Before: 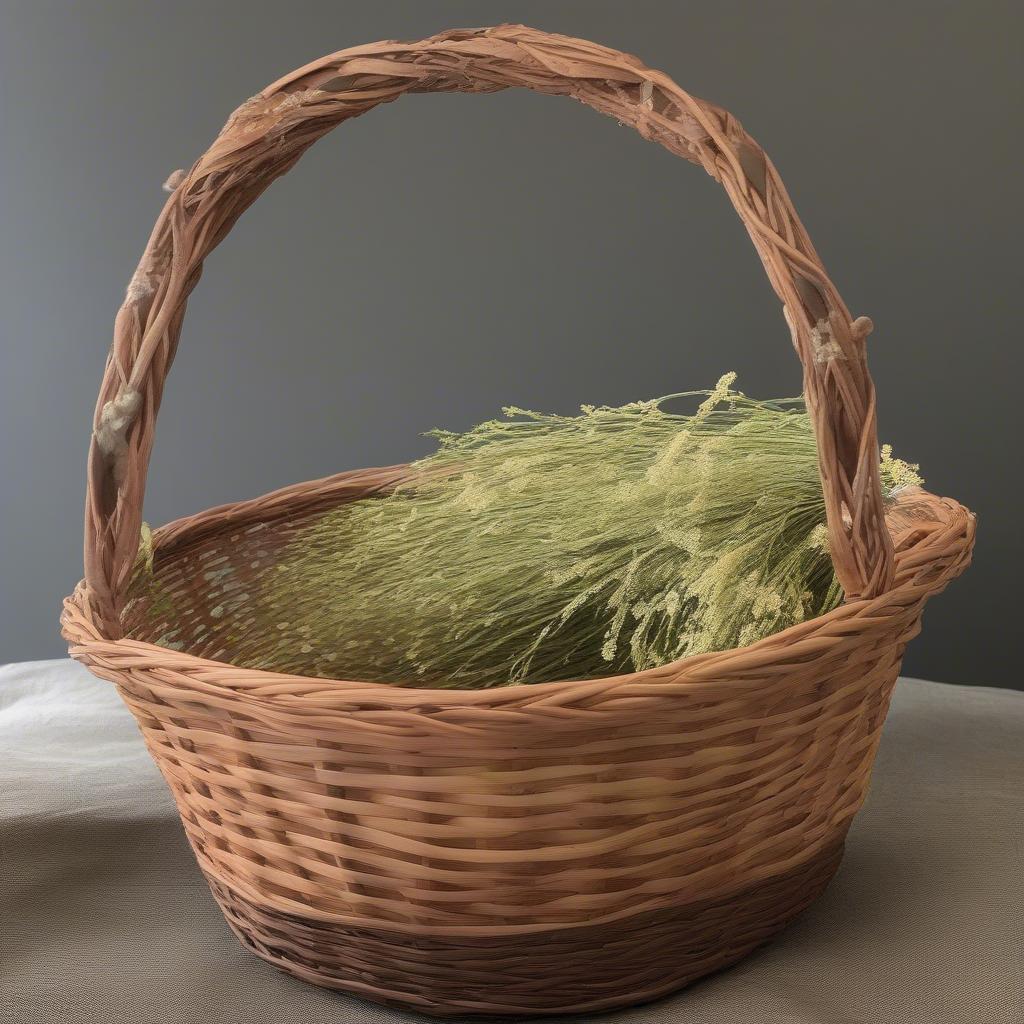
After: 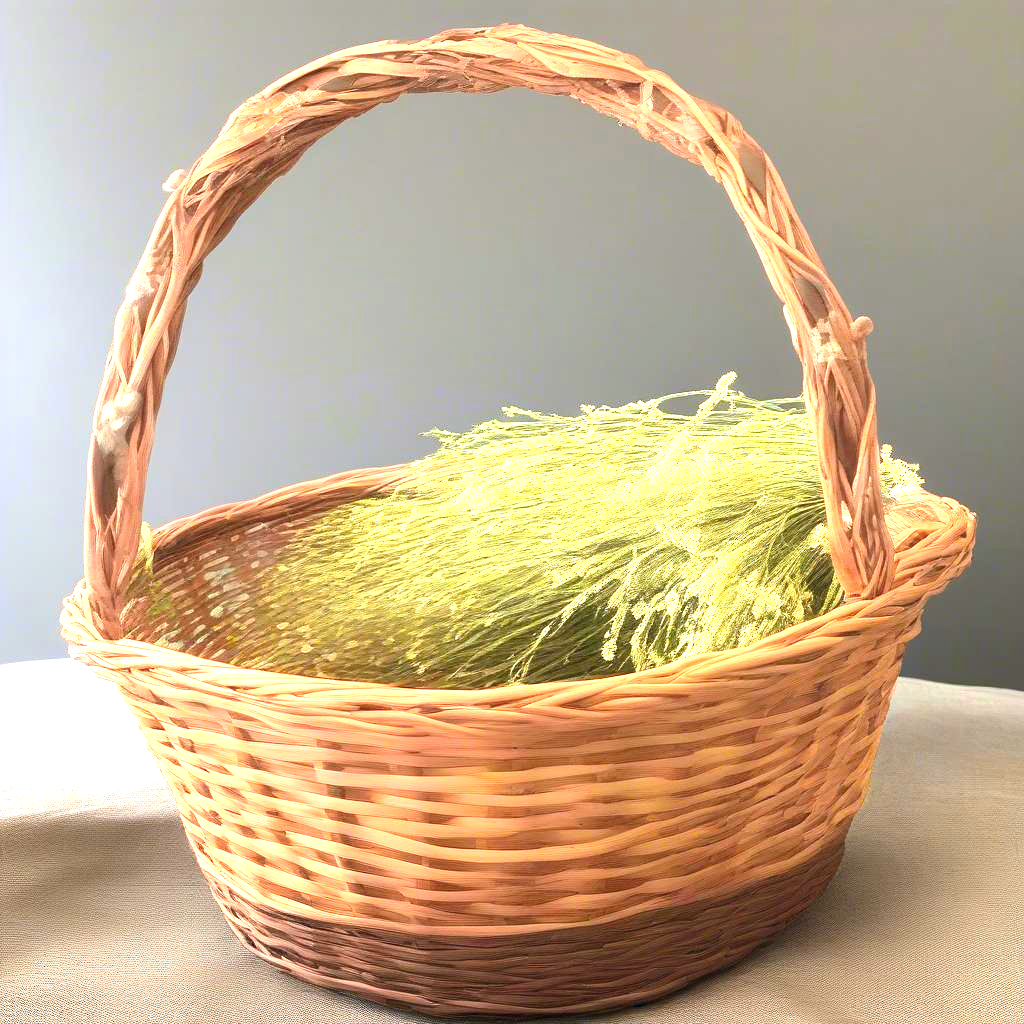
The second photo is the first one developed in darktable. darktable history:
exposure: black level correction 0, exposure 1.909 EV, compensate highlight preservation false
contrast brightness saturation: contrast 0.089, saturation 0.279
